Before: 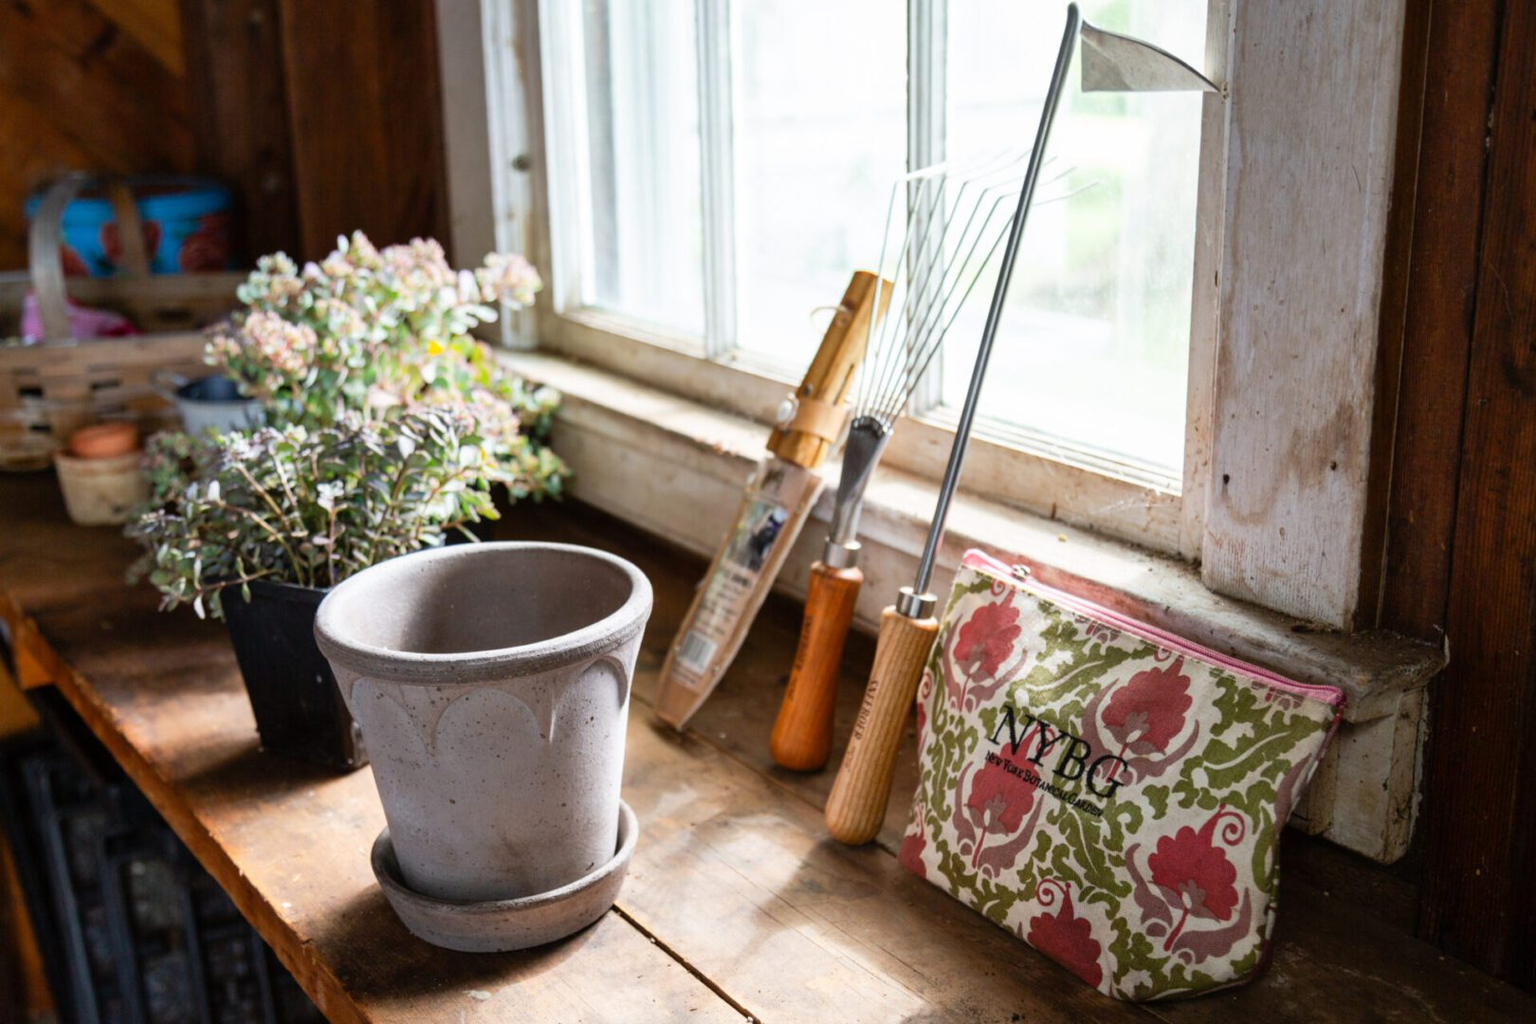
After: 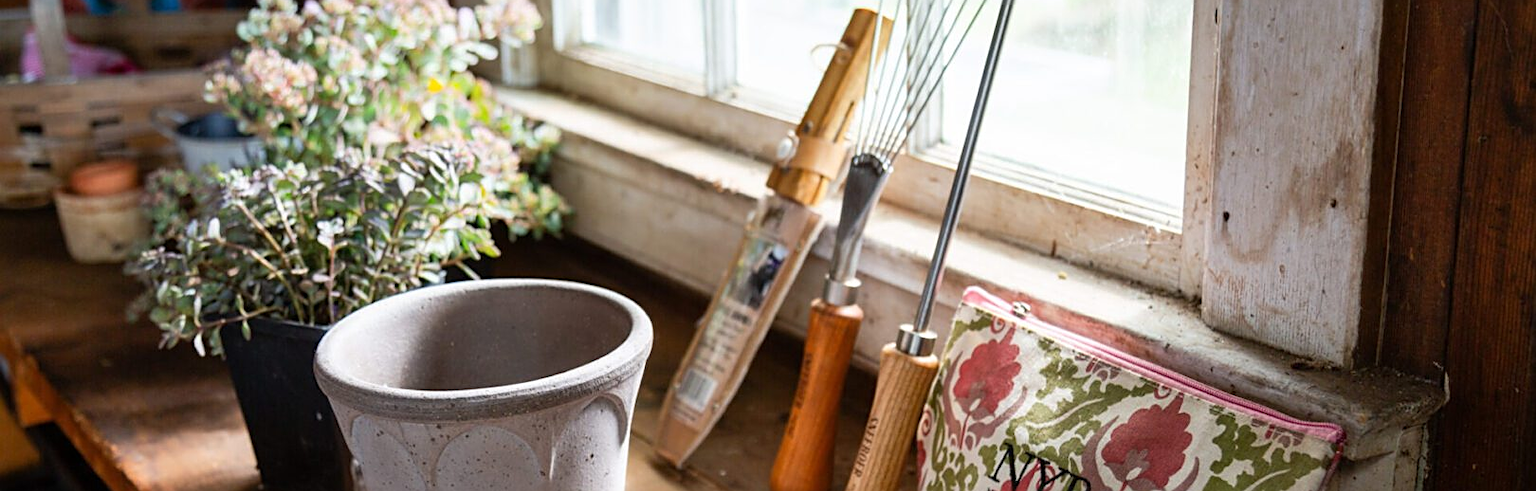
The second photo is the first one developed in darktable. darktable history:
sharpen: amount 0.479
crop and rotate: top 25.707%, bottom 26.271%
